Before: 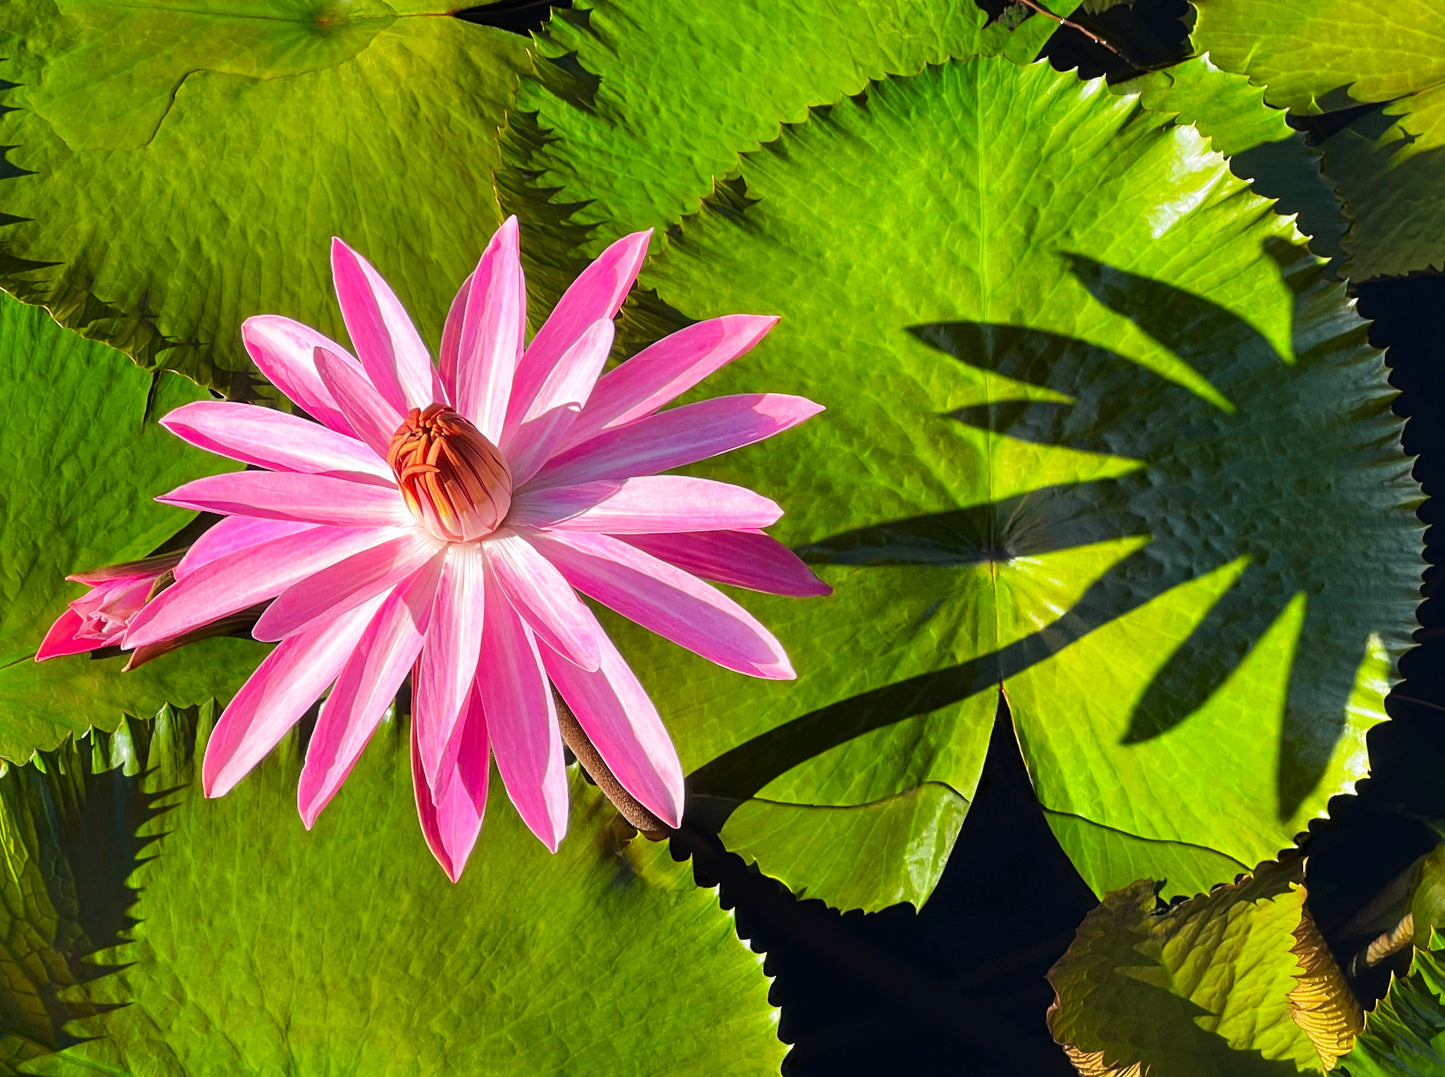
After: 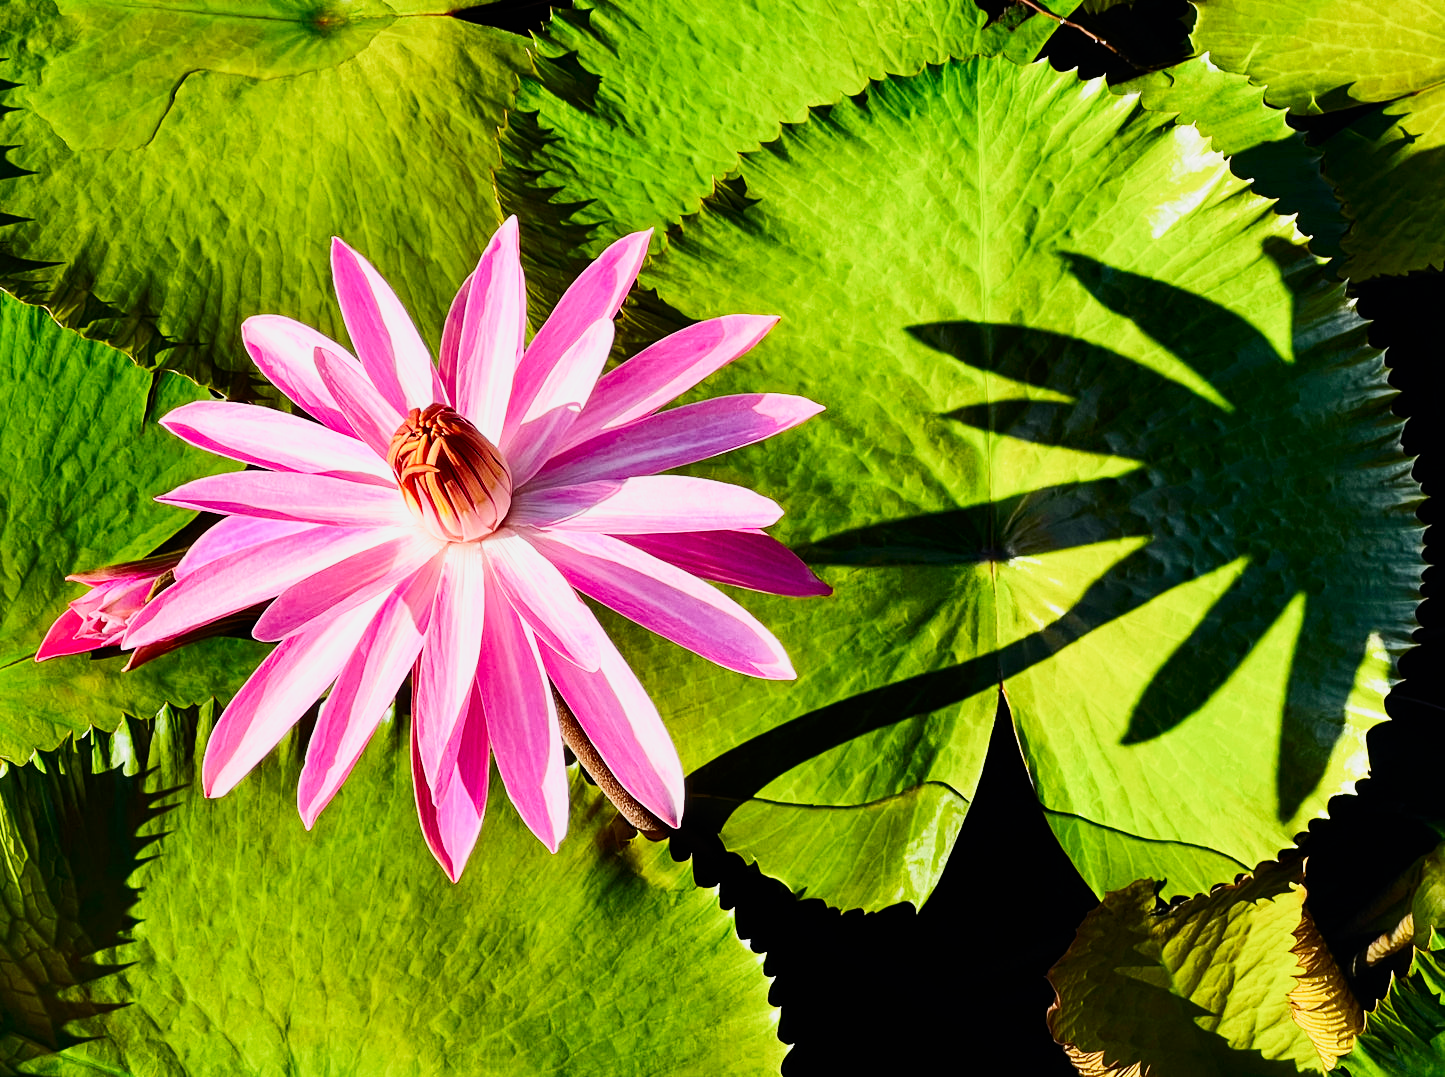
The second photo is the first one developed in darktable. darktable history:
contrast brightness saturation: contrast 0.403, brightness 0.105, saturation 0.215
filmic rgb: black relative exposure -7.65 EV, white relative exposure 4.56 EV, hardness 3.61, add noise in highlights 0.002, preserve chrominance no, color science v3 (2019), use custom middle-gray values true, contrast in highlights soft
